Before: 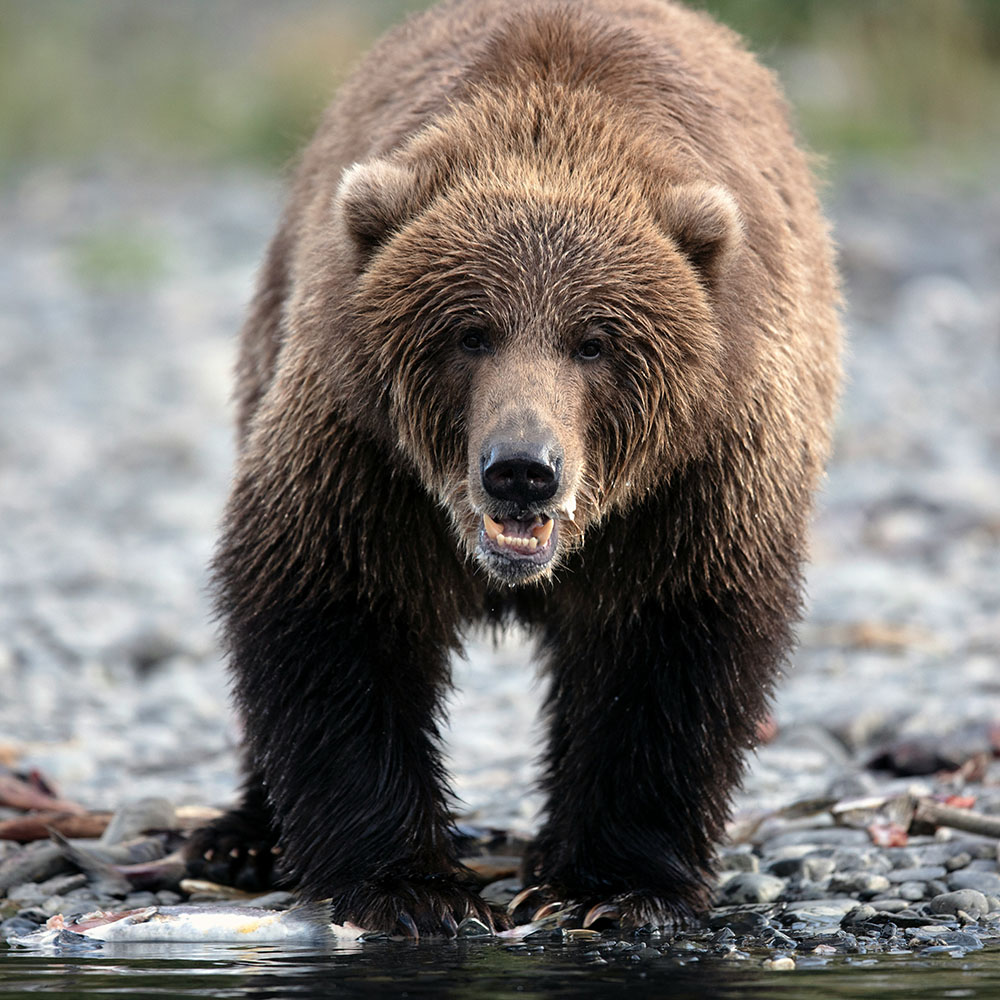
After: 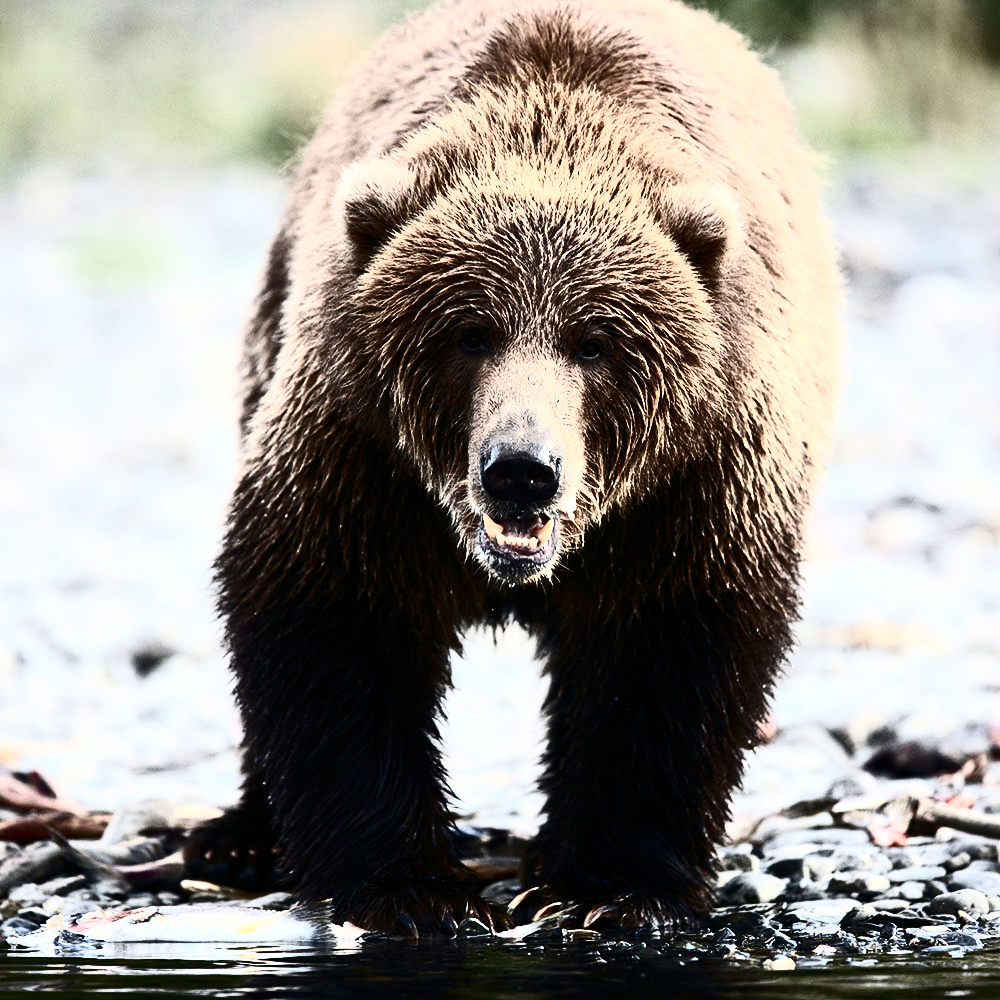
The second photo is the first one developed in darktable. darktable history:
contrast brightness saturation: contrast 0.934, brightness 0.201
